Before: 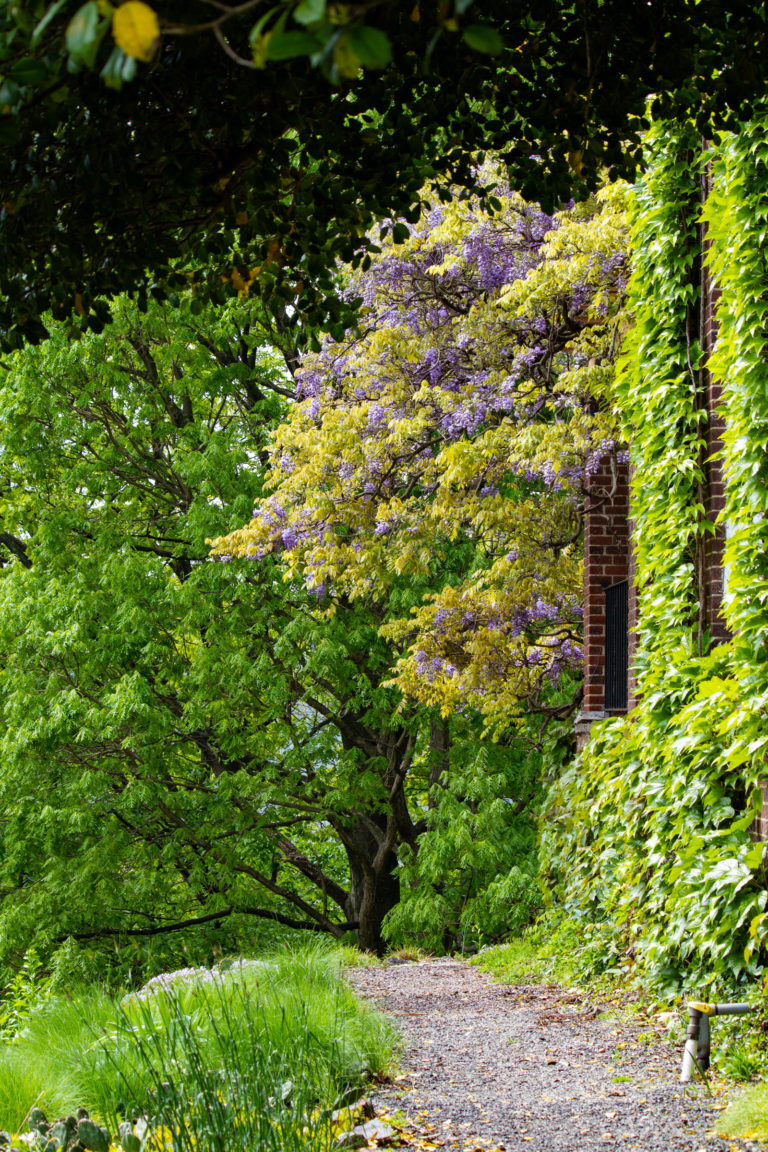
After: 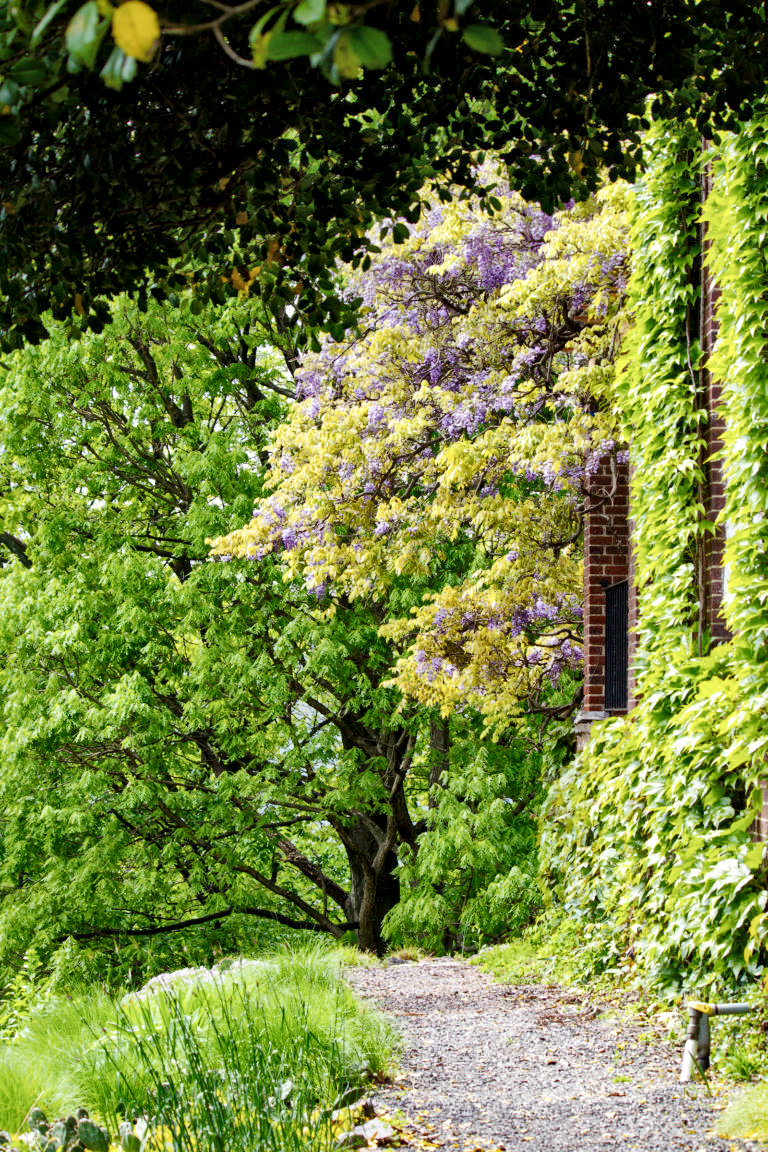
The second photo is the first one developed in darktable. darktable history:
local contrast: mode bilateral grid, contrast 20, coarseness 49, detail 179%, midtone range 0.2
base curve: curves: ch0 [(0, 0) (0.158, 0.273) (0.879, 0.895) (1, 1)], preserve colors none
